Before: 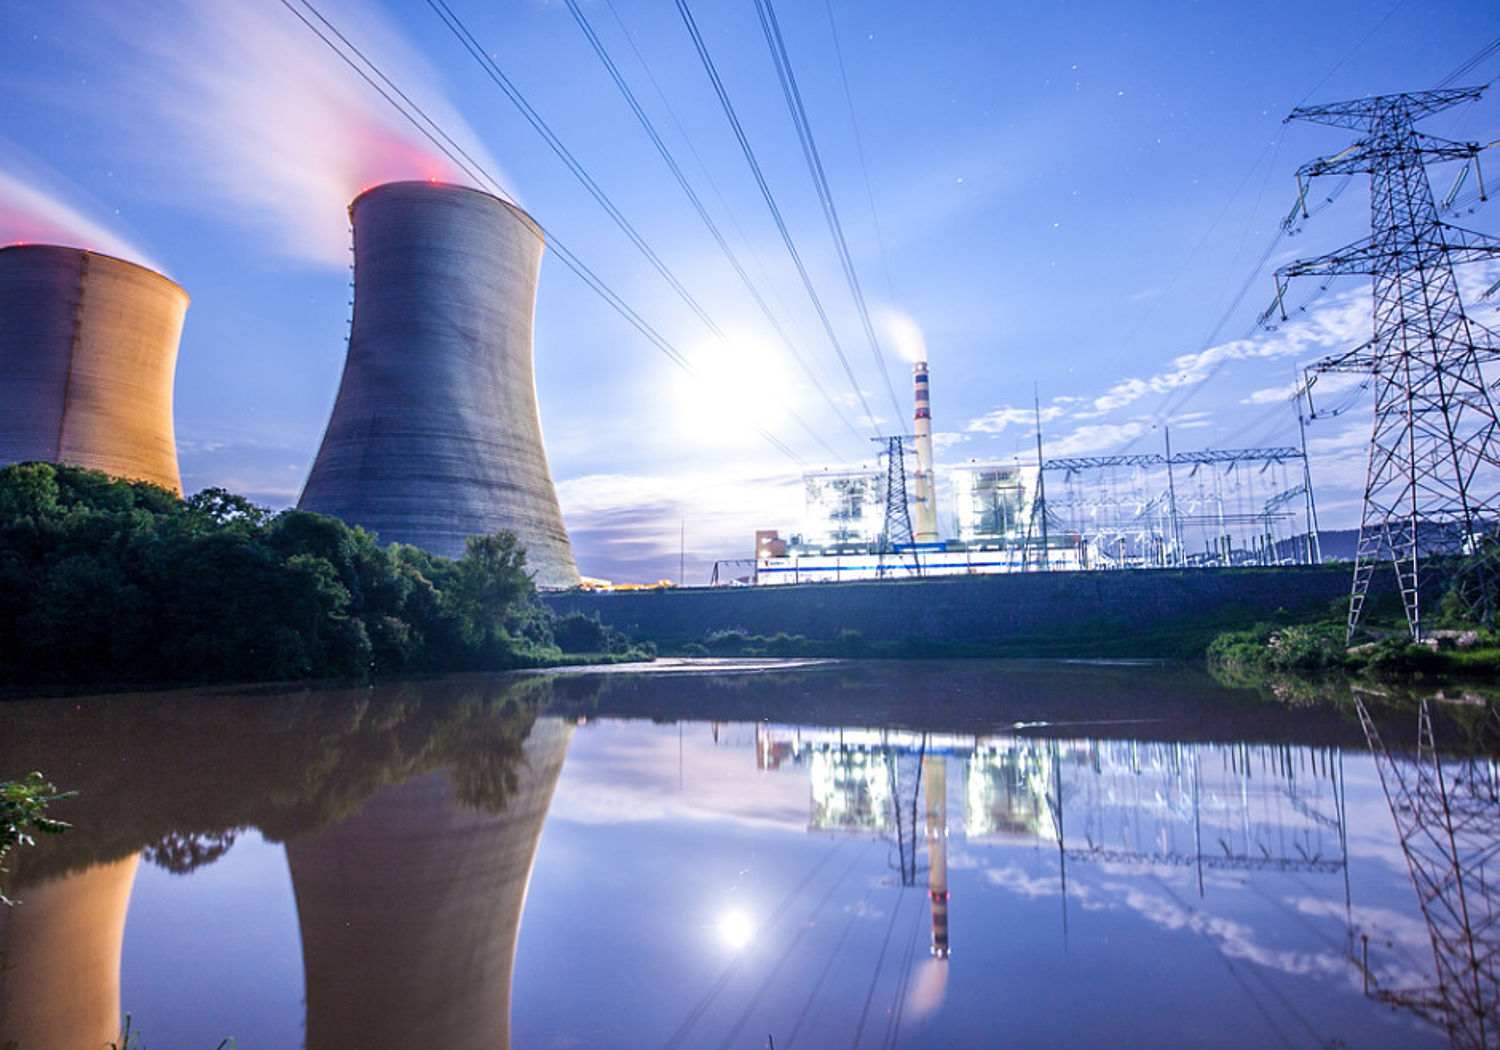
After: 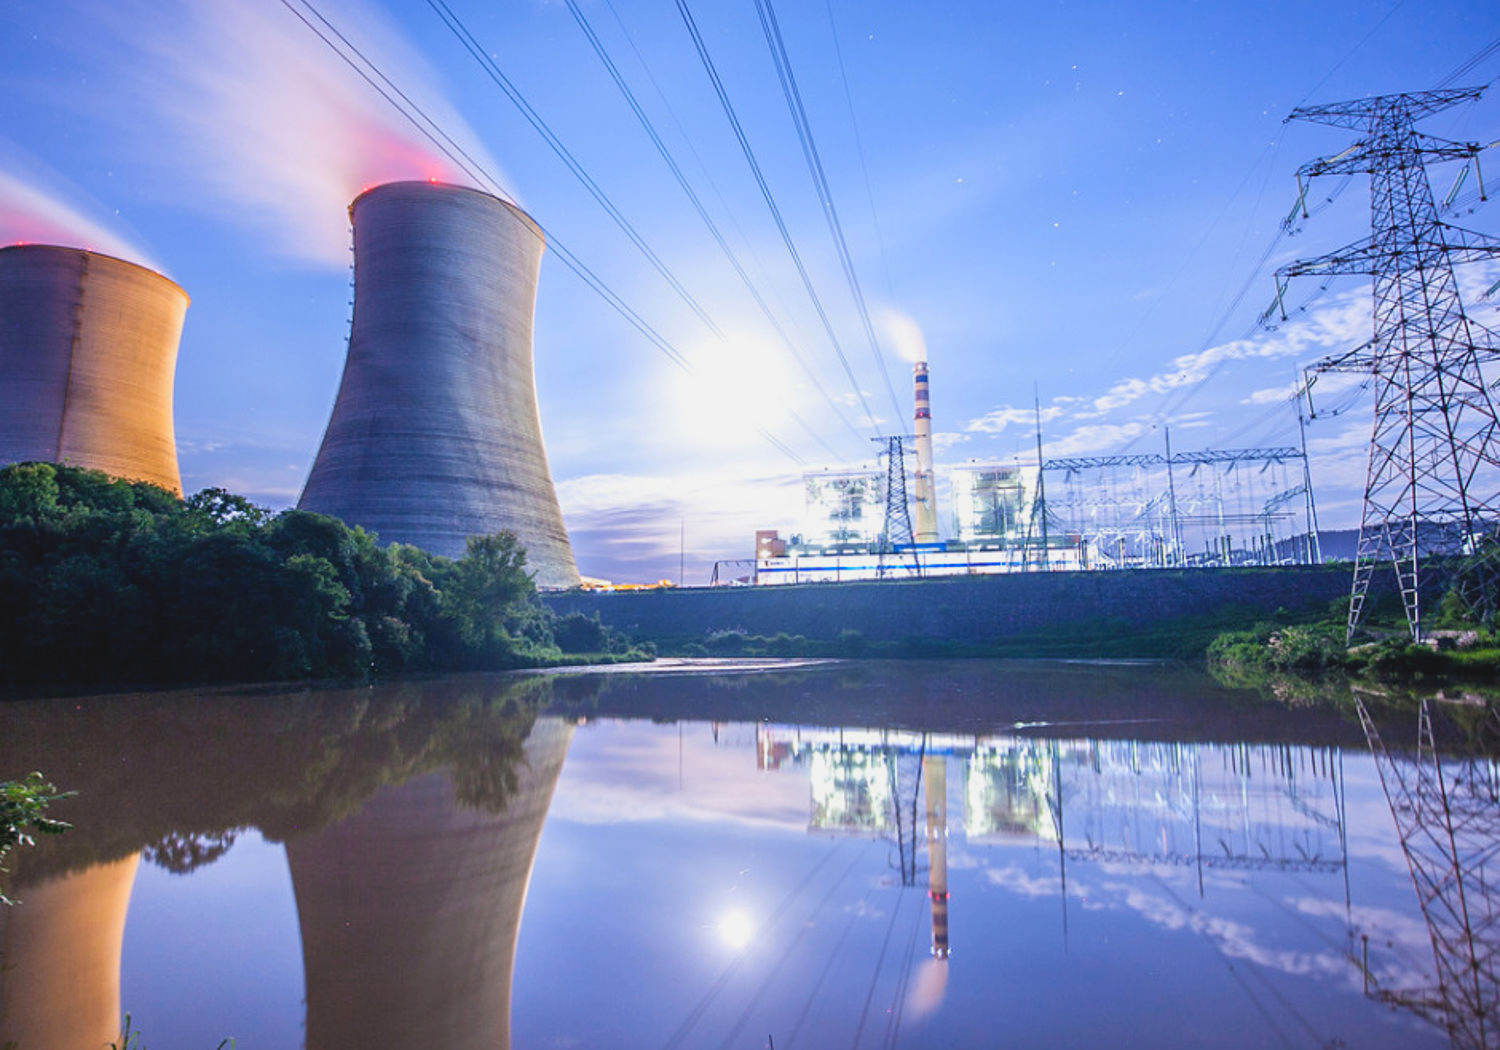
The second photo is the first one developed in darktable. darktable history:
contrast brightness saturation: contrast -0.098, brightness 0.046, saturation 0.079
